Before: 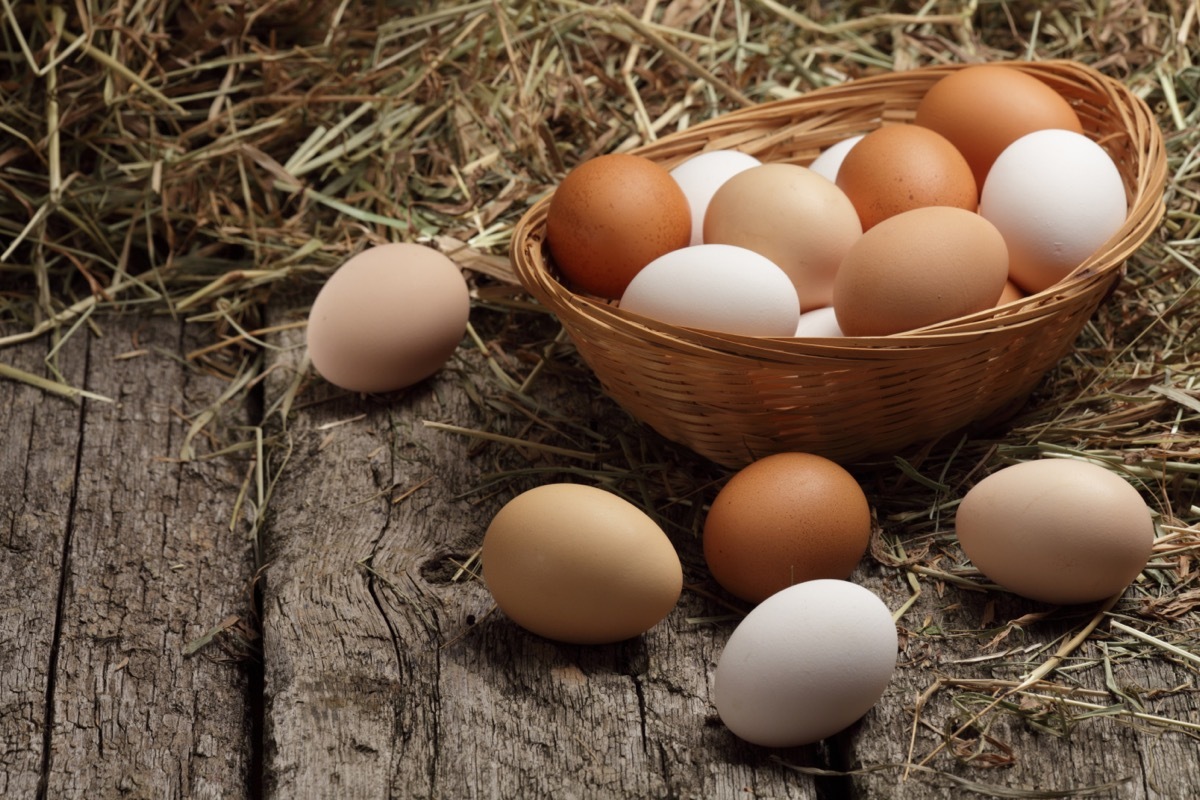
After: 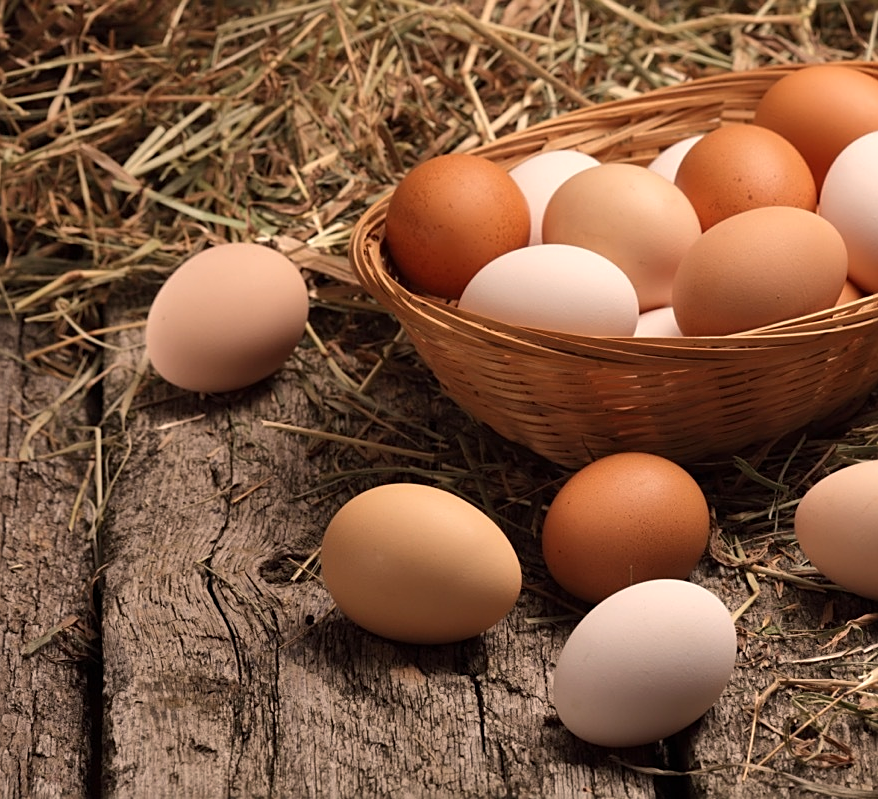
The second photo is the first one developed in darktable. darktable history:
shadows and highlights: white point adjustment 0.1, highlights -70, soften with gaussian
sharpen: on, module defaults
white balance: red 1.127, blue 0.943
crop: left 13.443%, right 13.31%
